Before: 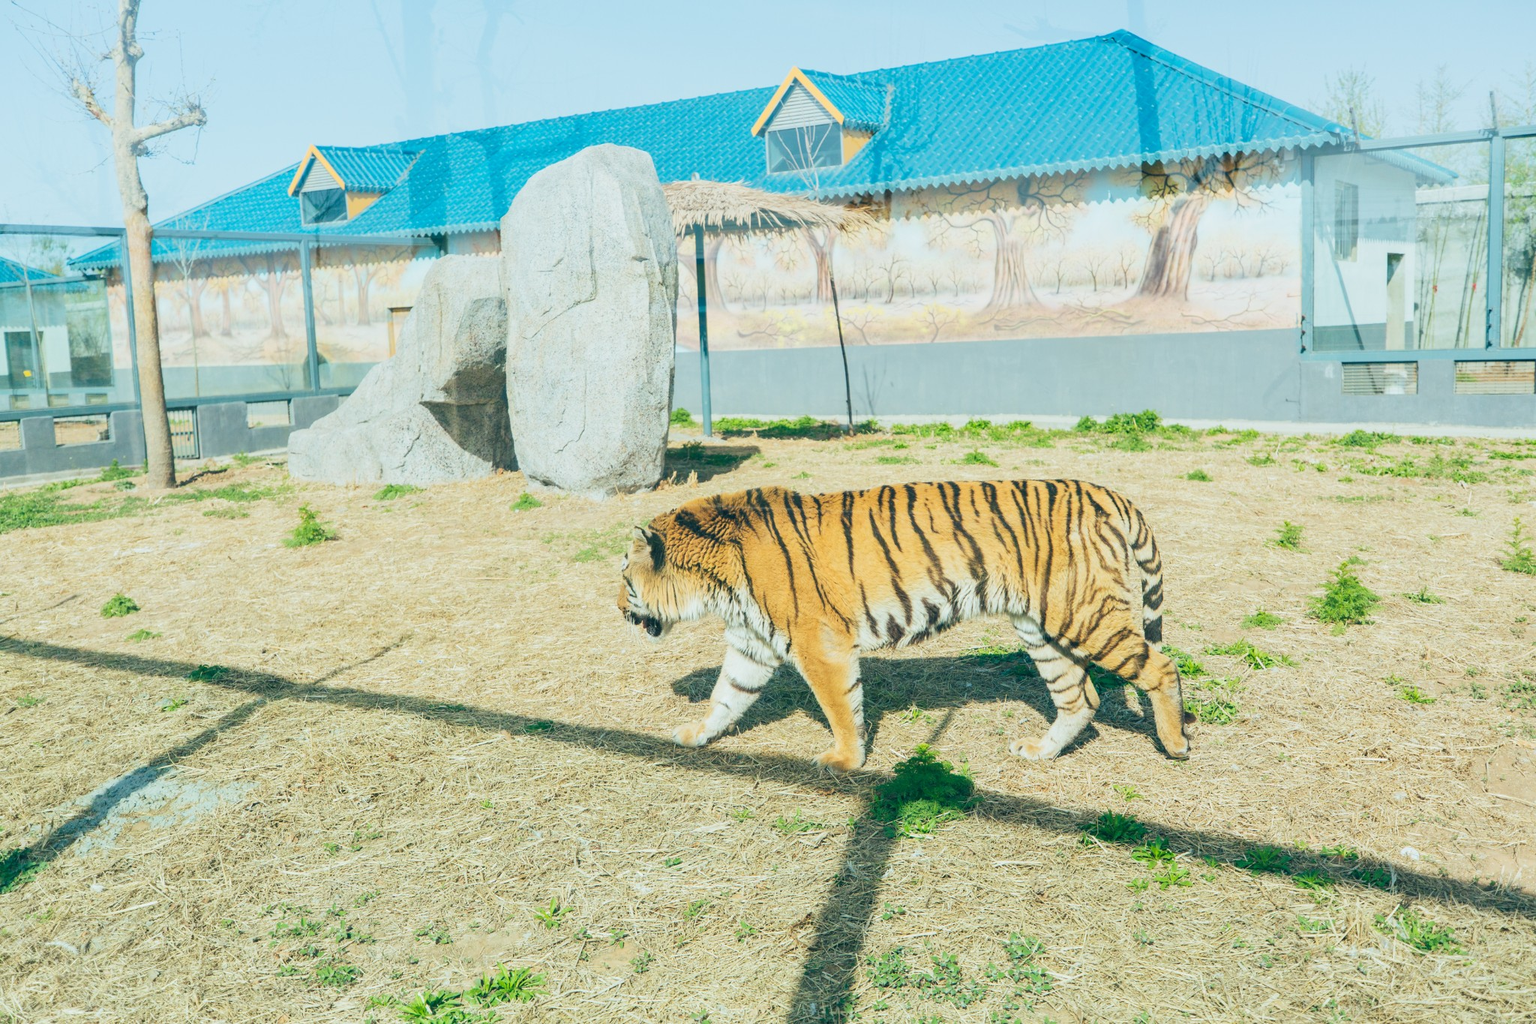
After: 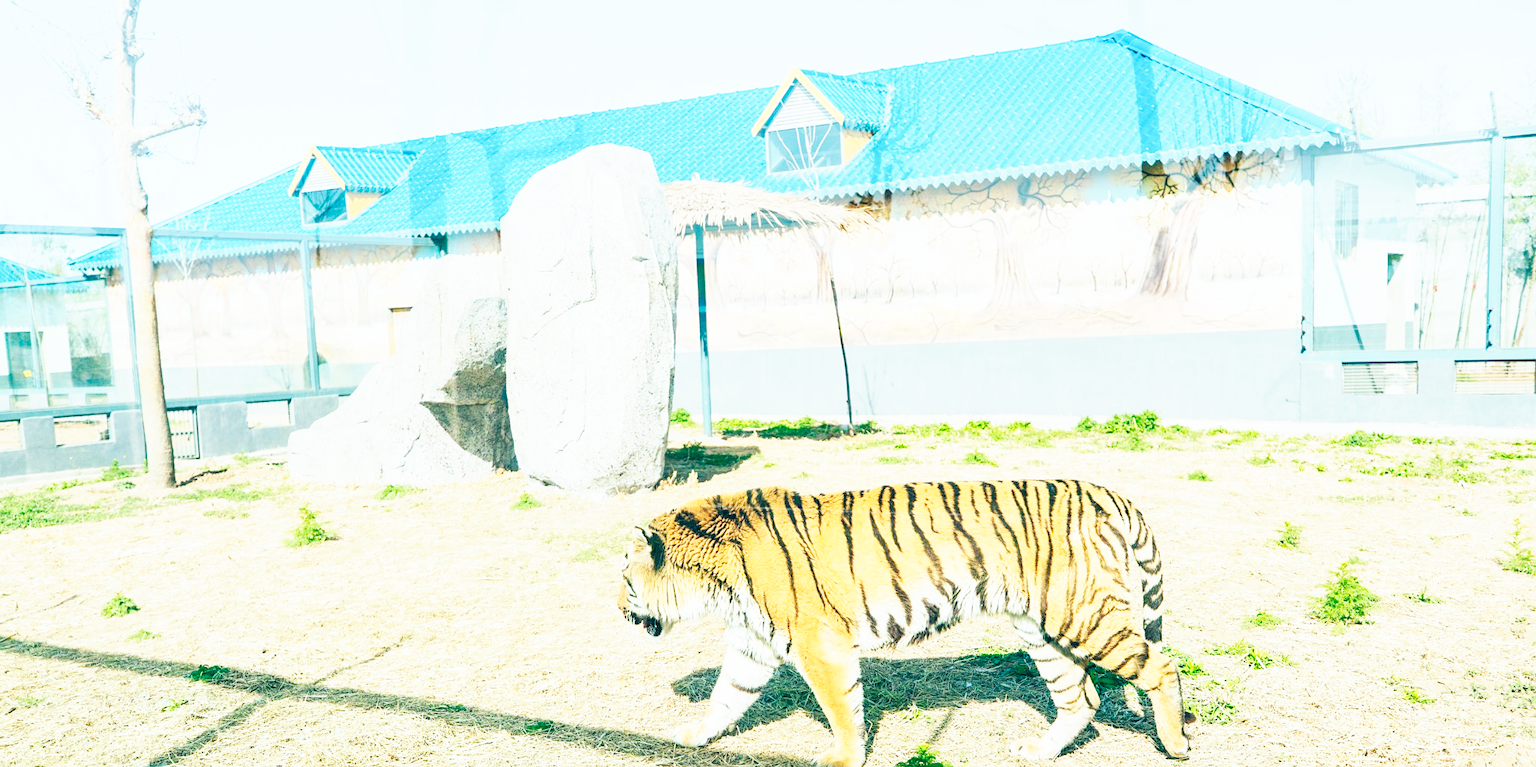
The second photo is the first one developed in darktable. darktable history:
base curve: curves: ch0 [(0, 0) (0.007, 0.004) (0.027, 0.03) (0.046, 0.07) (0.207, 0.54) (0.442, 0.872) (0.673, 0.972) (1, 1)], preserve colors none
white balance: emerald 1
crop: bottom 24.967%
sharpen: amount 0.2
